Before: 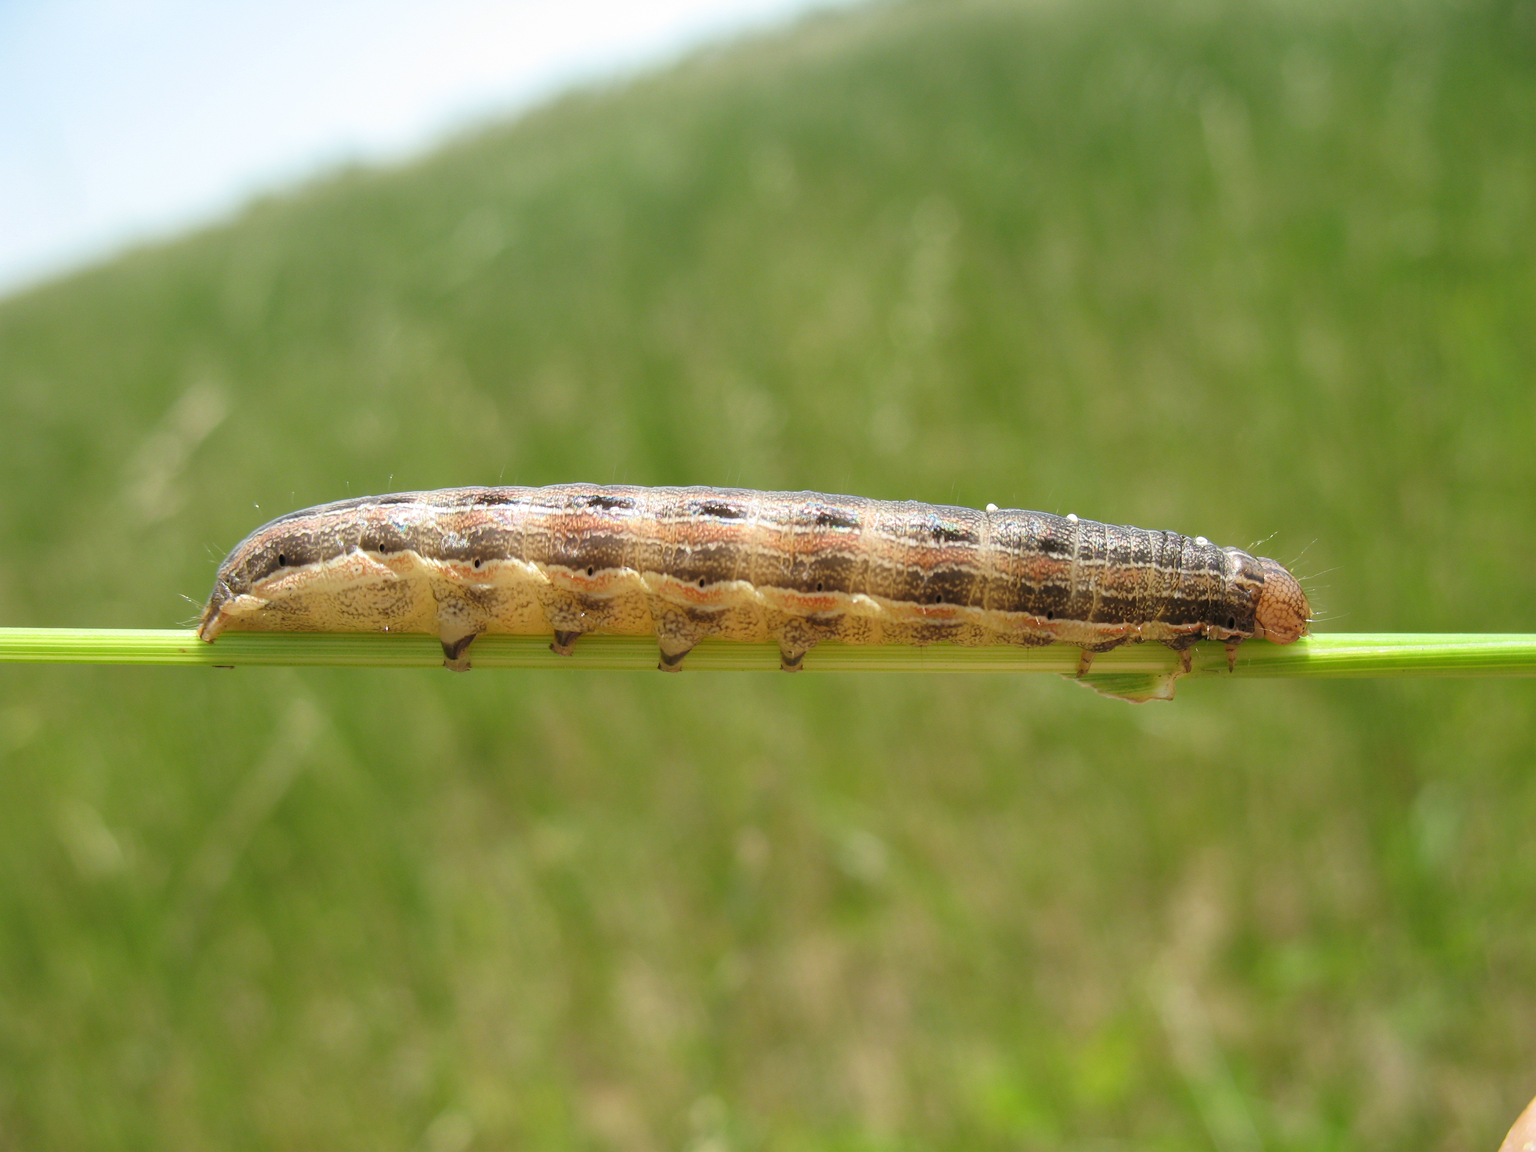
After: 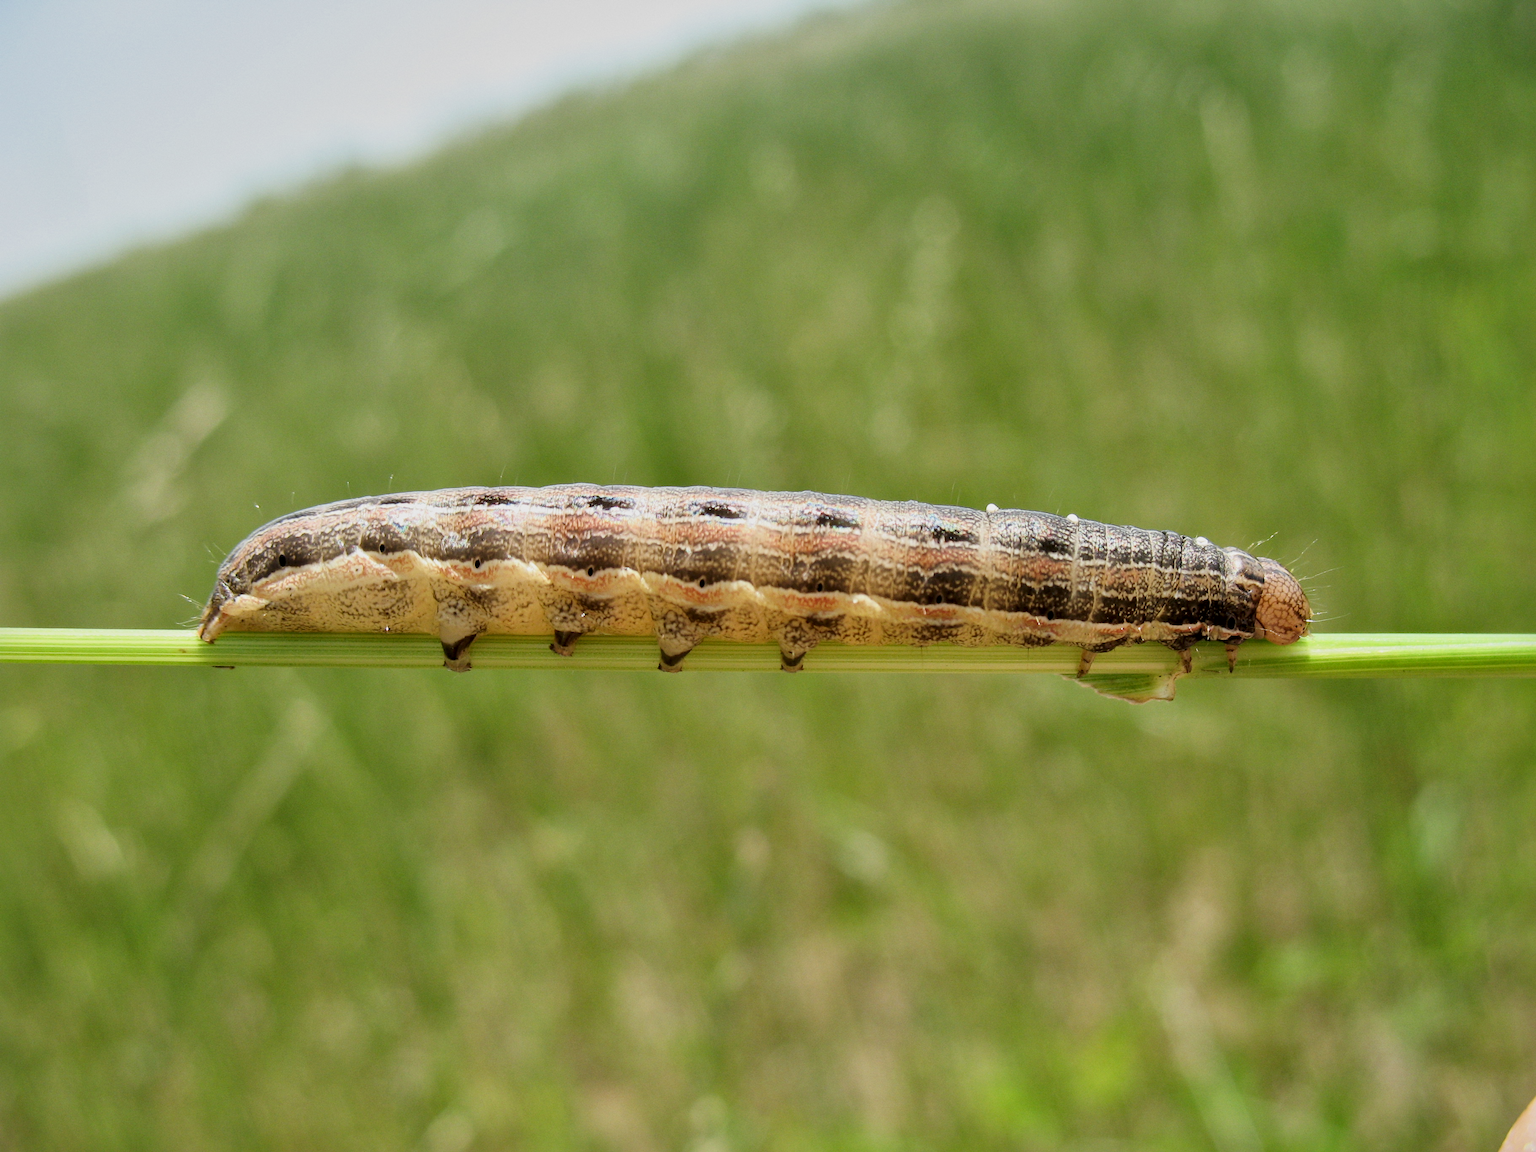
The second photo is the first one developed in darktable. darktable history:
local contrast: mode bilateral grid, contrast 25, coarseness 60, detail 151%, midtone range 0.2
grain: coarseness 0.09 ISO, strength 10%
filmic rgb: black relative exposure -7.65 EV, white relative exposure 4.56 EV, hardness 3.61, contrast 1.05
